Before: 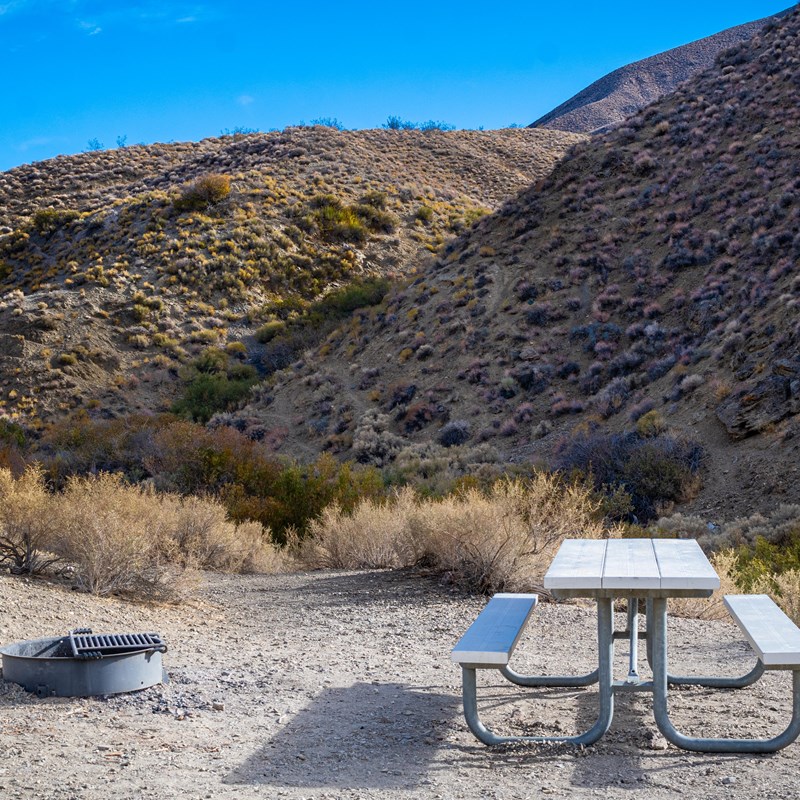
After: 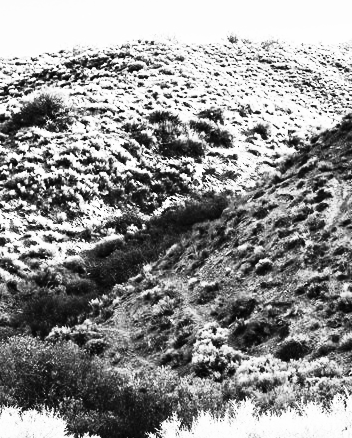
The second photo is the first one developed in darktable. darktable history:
crop: left 20.248%, top 10.86%, right 35.675%, bottom 34.321%
white balance: emerald 1
rgb curve: curves: ch0 [(0, 0) (0.21, 0.15) (0.24, 0.21) (0.5, 0.75) (0.75, 0.96) (0.89, 0.99) (1, 1)]; ch1 [(0, 0.02) (0.21, 0.13) (0.25, 0.2) (0.5, 0.67) (0.75, 0.9) (0.89, 0.97) (1, 1)]; ch2 [(0, 0.02) (0.21, 0.13) (0.25, 0.2) (0.5, 0.67) (0.75, 0.9) (0.89, 0.97) (1, 1)], compensate middle gray true
contrast brightness saturation: contrast 0.53, brightness 0.47, saturation -1
color balance rgb: linear chroma grading › global chroma 23.15%, perceptual saturation grading › global saturation 28.7%, perceptual saturation grading › mid-tones 12.04%, perceptual saturation grading › shadows 10.19%, global vibrance 22.22%
